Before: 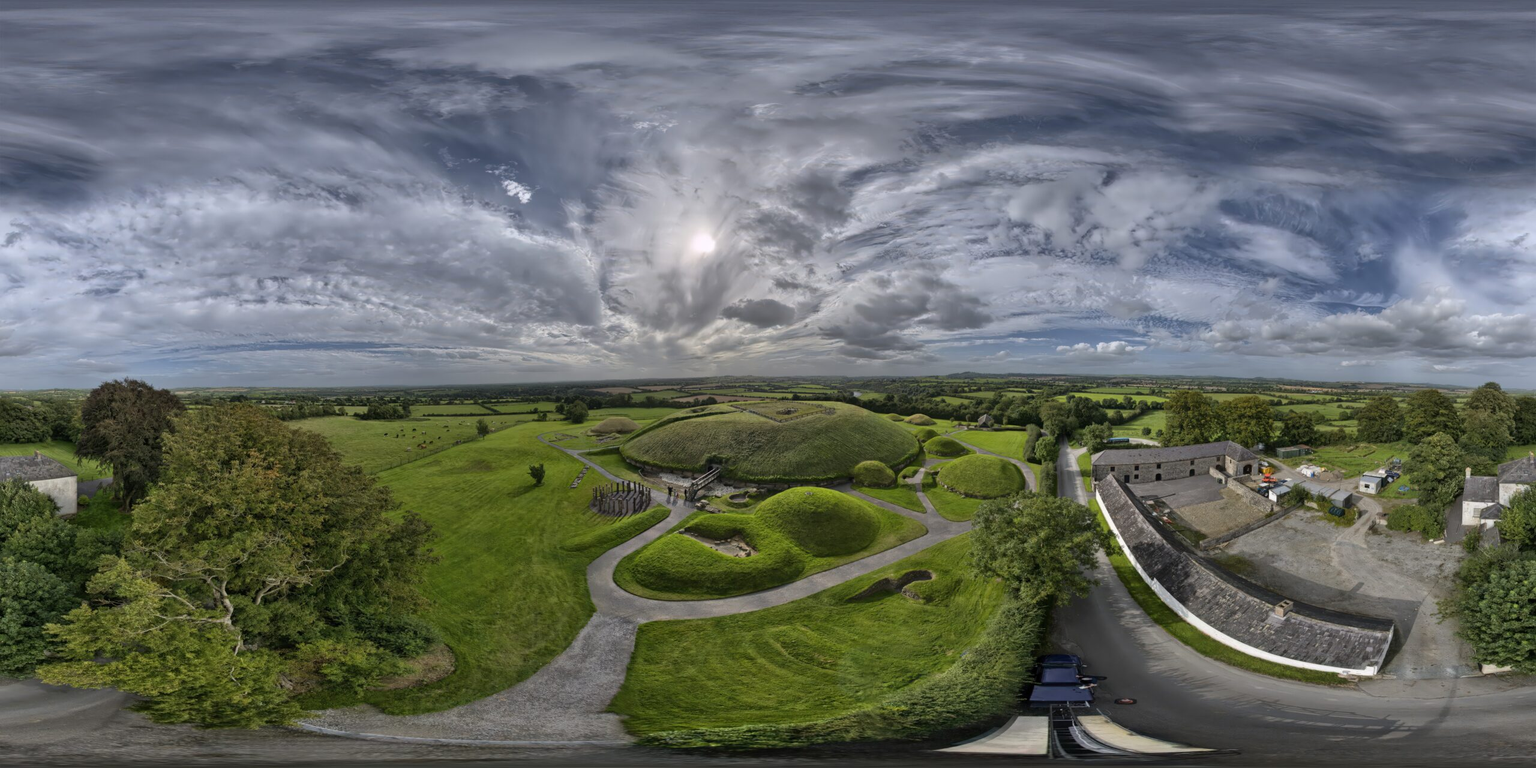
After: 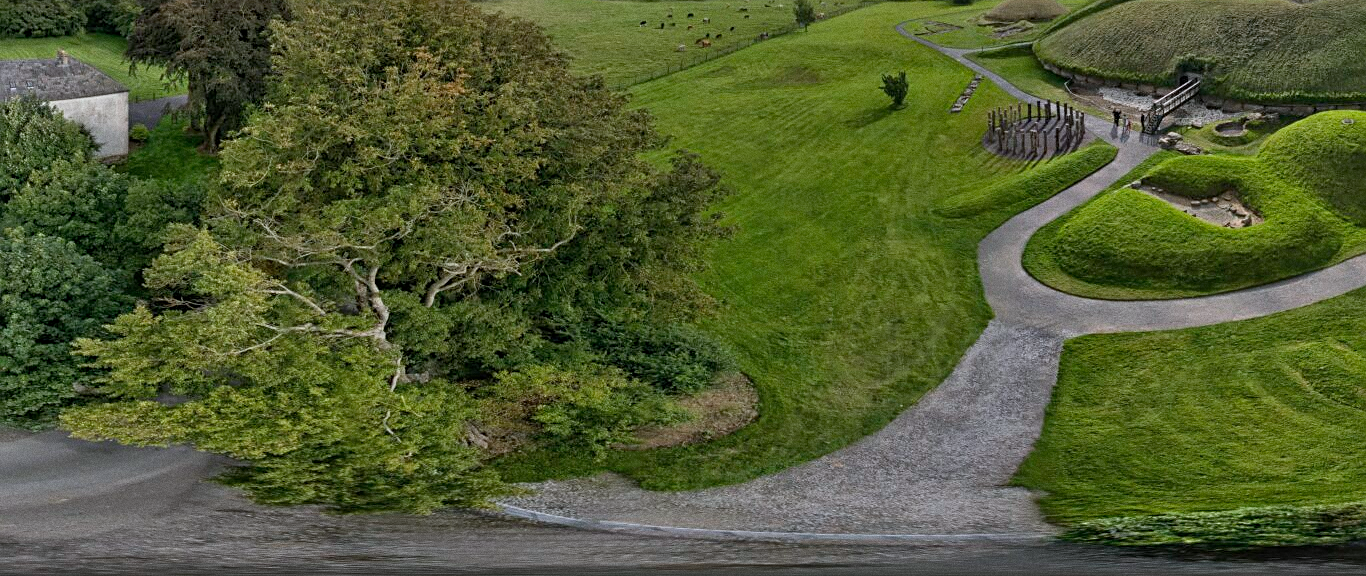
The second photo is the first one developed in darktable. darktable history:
white balance: red 0.984, blue 1.059
grain: coarseness 0.09 ISO
sharpen: on, module defaults
crop and rotate: top 54.778%, right 46.61%, bottom 0.159%
